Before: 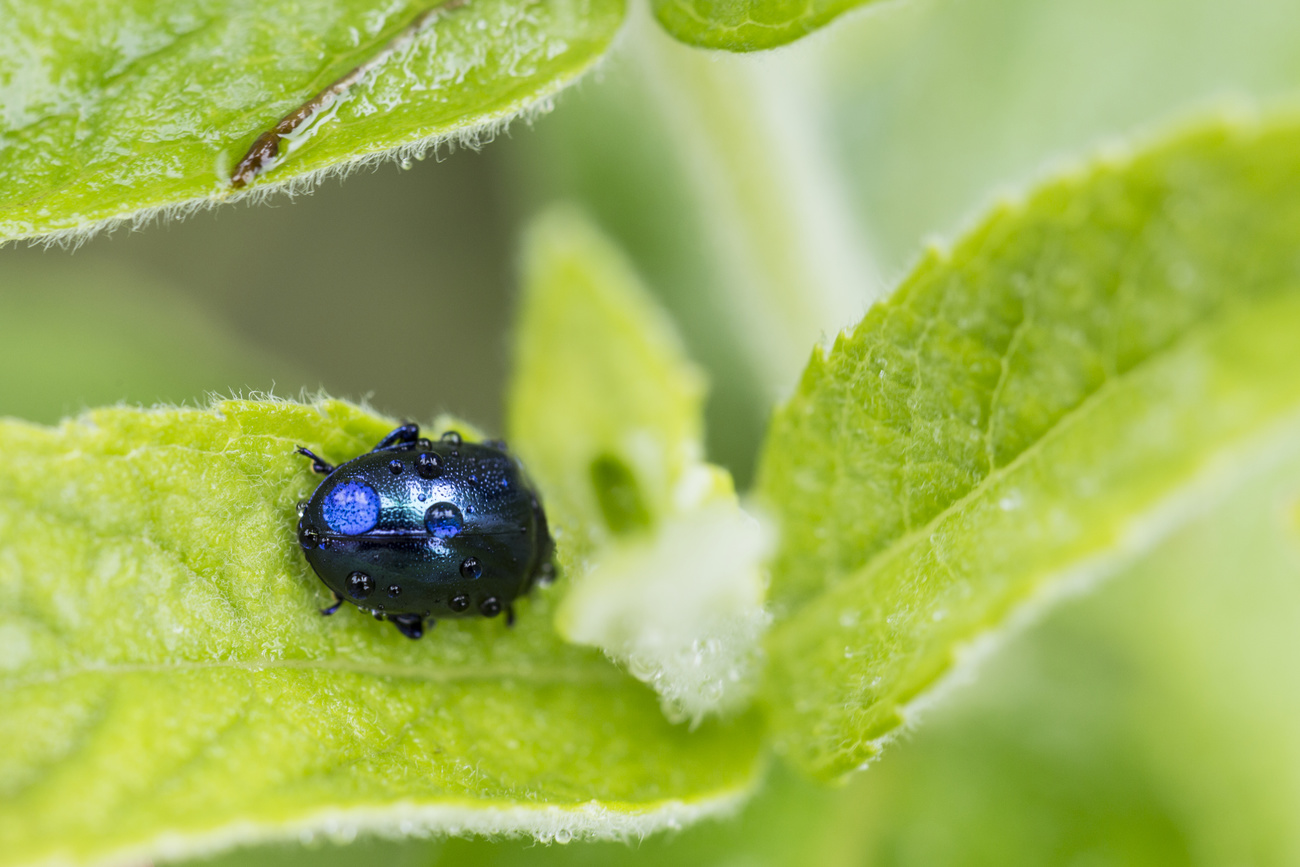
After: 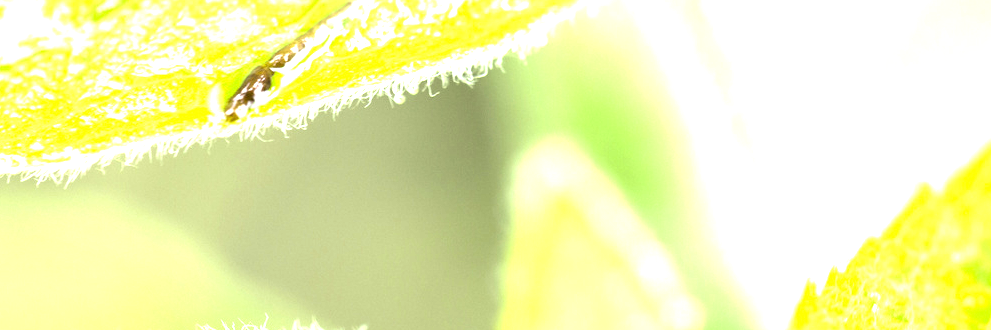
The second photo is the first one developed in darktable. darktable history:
crop: left 0.579%, top 7.627%, right 23.167%, bottom 54.275%
white balance: emerald 1
exposure: exposure 1.25 EV, compensate exposure bias true, compensate highlight preservation false
tone equalizer: -8 EV -0.75 EV, -7 EV -0.7 EV, -6 EV -0.6 EV, -5 EV -0.4 EV, -3 EV 0.4 EV, -2 EV 0.6 EV, -1 EV 0.7 EV, +0 EV 0.75 EV, edges refinement/feathering 500, mask exposure compensation -1.57 EV, preserve details no
rgb levels: levels [[0.013, 0.434, 0.89], [0, 0.5, 1], [0, 0.5, 1]]
